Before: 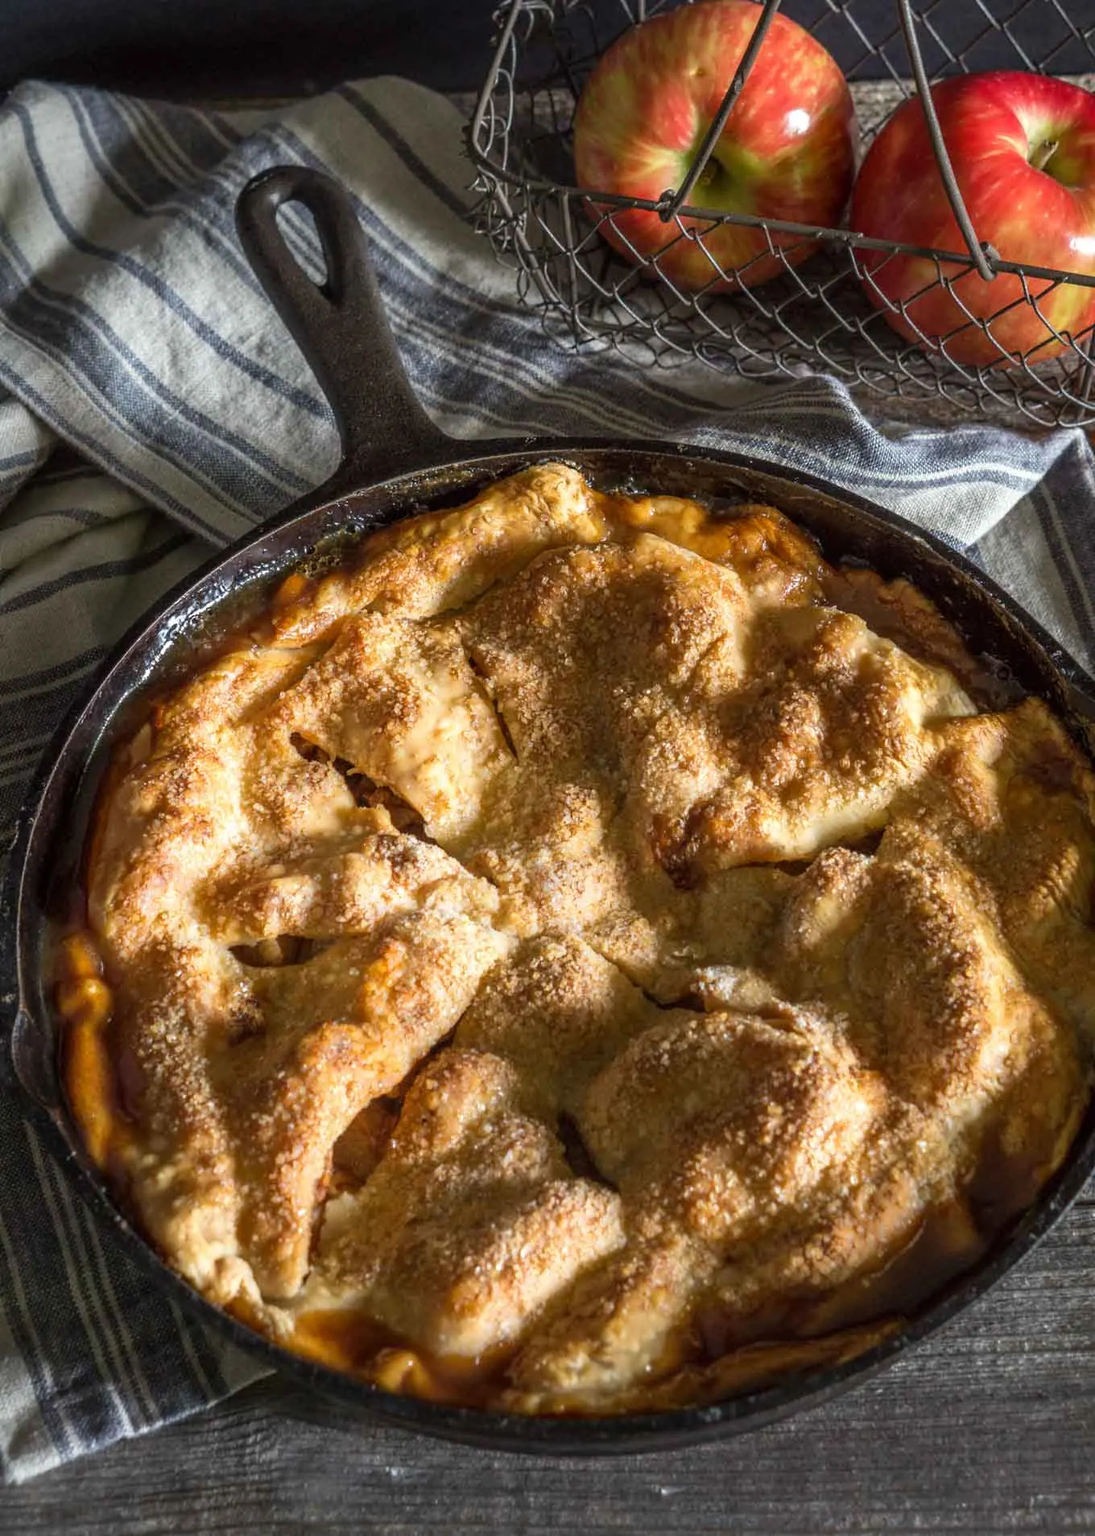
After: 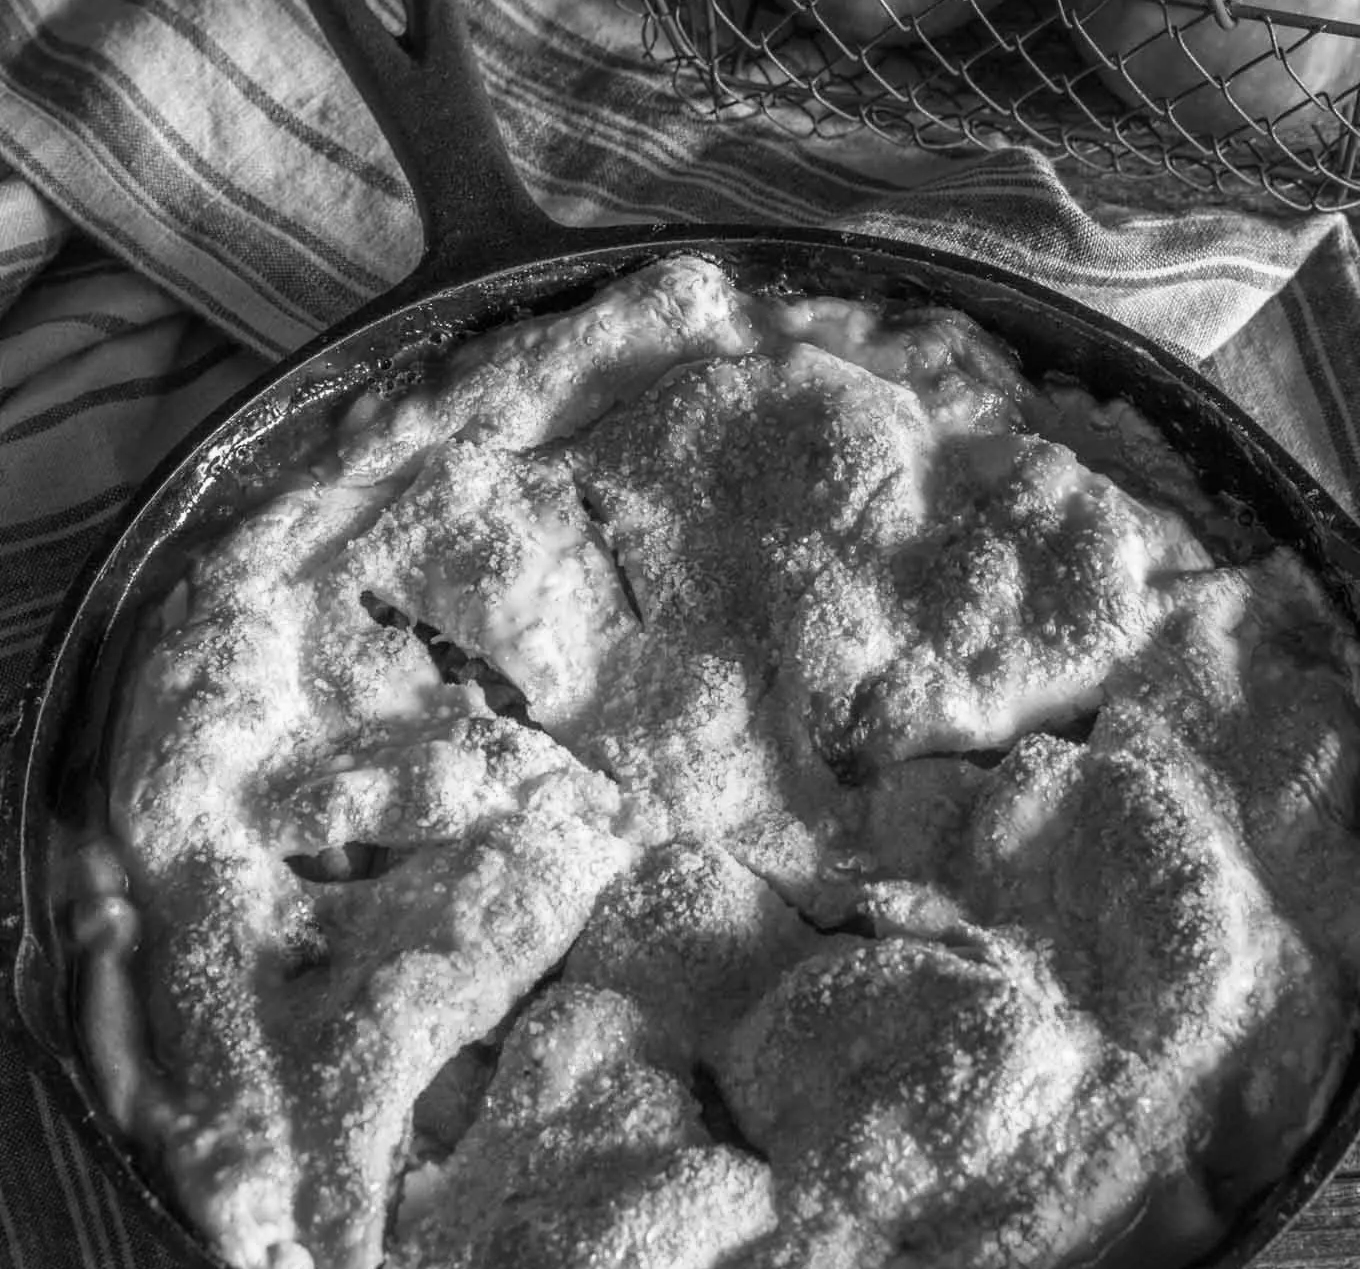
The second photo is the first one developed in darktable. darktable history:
crop: top 16.727%, bottom 16.727%
monochrome: a 32, b 64, size 2.3
exposure: exposure 0 EV, compensate highlight preservation false
